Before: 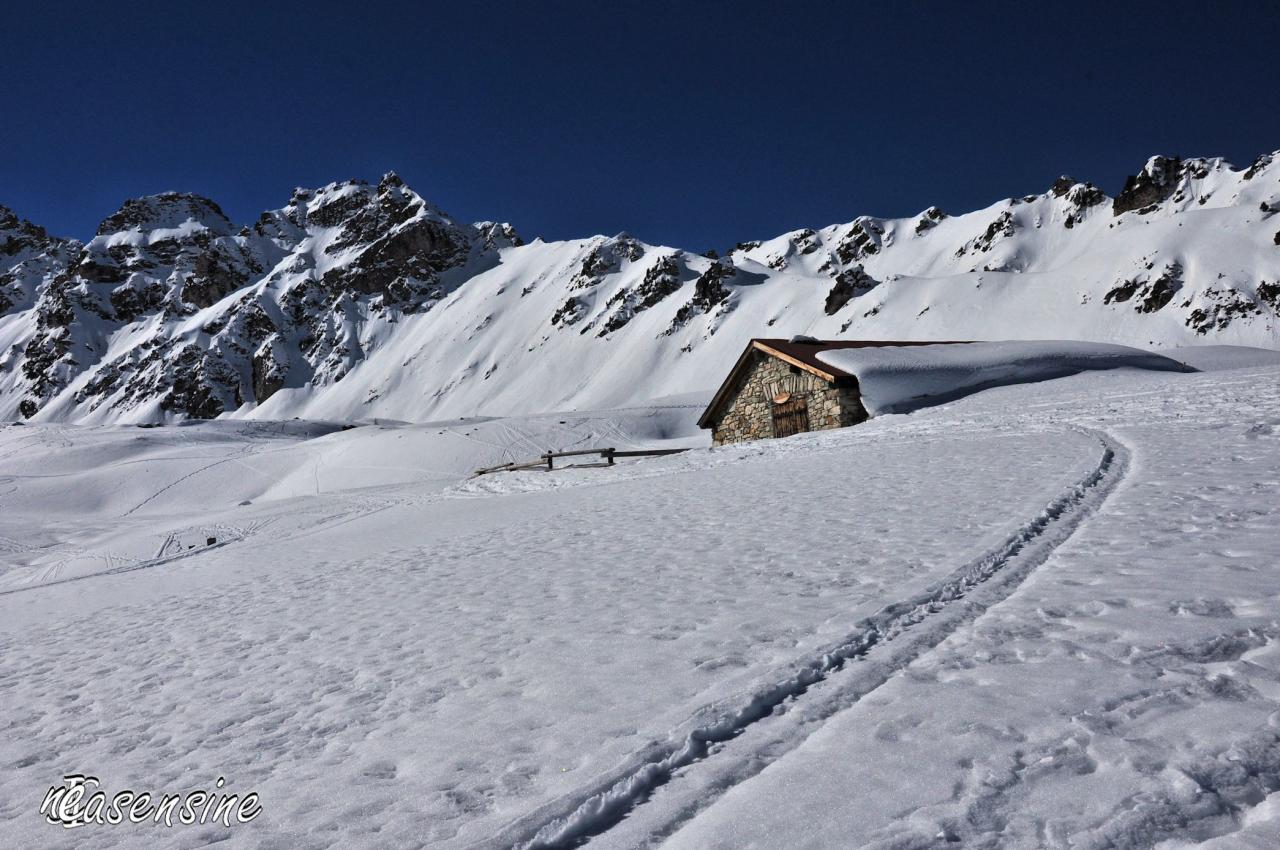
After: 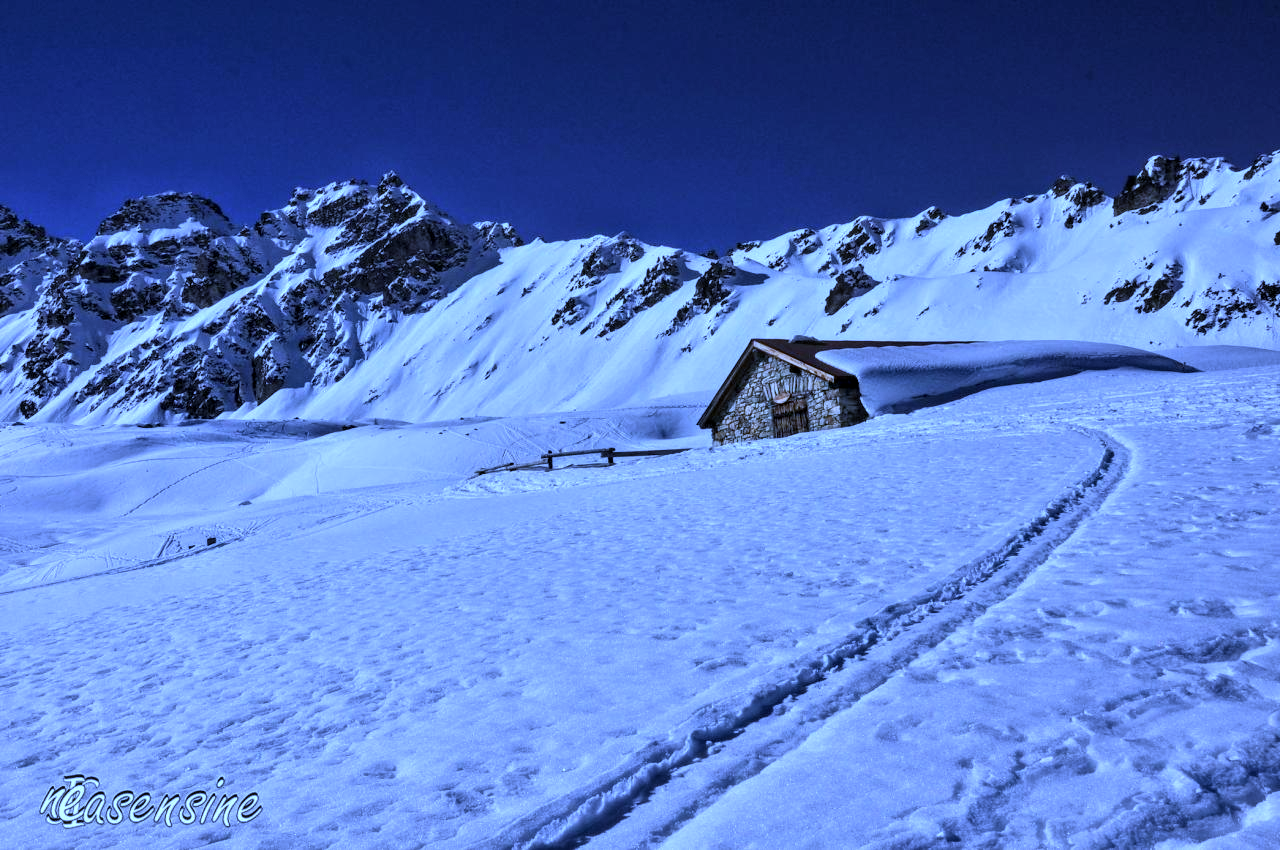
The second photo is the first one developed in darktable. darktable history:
white balance: red 0.766, blue 1.537
local contrast: detail 130%
